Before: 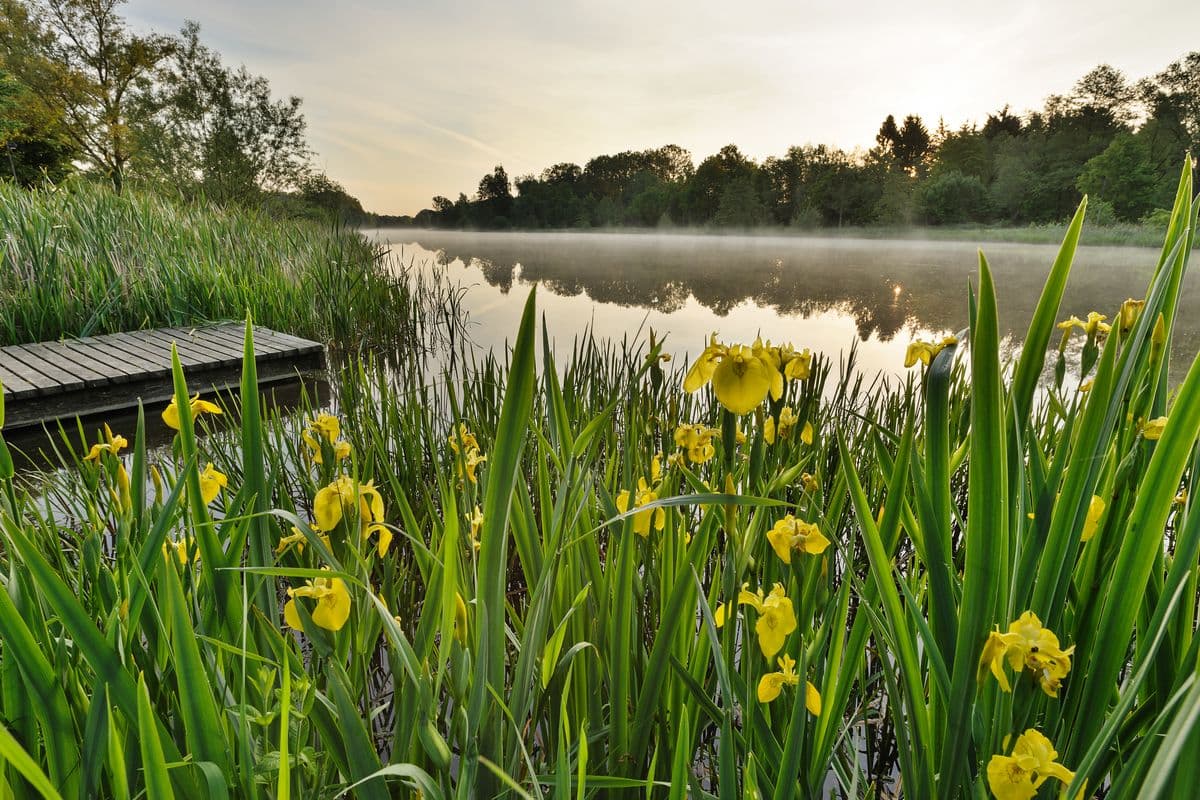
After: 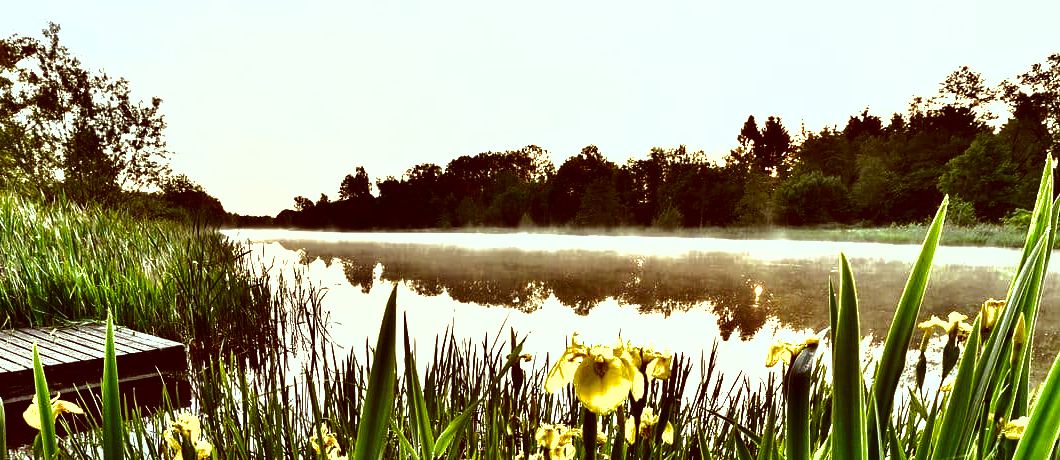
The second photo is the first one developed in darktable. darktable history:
color correction: highlights a* -7.08, highlights b* -0.171, shadows a* 20.87, shadows b* 12.36
crop and rotate: left 11.593%, bottom 42.484%
contrast brightness saturation: brightness -0.504
exposure: black level correction 0.01, exposure 1 EV, compensate highlight preservation false
shadows and highlights: shadows 29.88
tone equalizer: -8 EV -0.711 EV, -7 EV -0.696 EV, -6 EV -0.609 EV, -5 EV -0.391 EV, -3 EV 0.373 EV, -2 EV 0.6 EV, -1 EV 0.694 EV, +0 EV 0.777 EV, edges refinement/feathering 500, mask exposure compensation -1.57 EV, preserve details no
